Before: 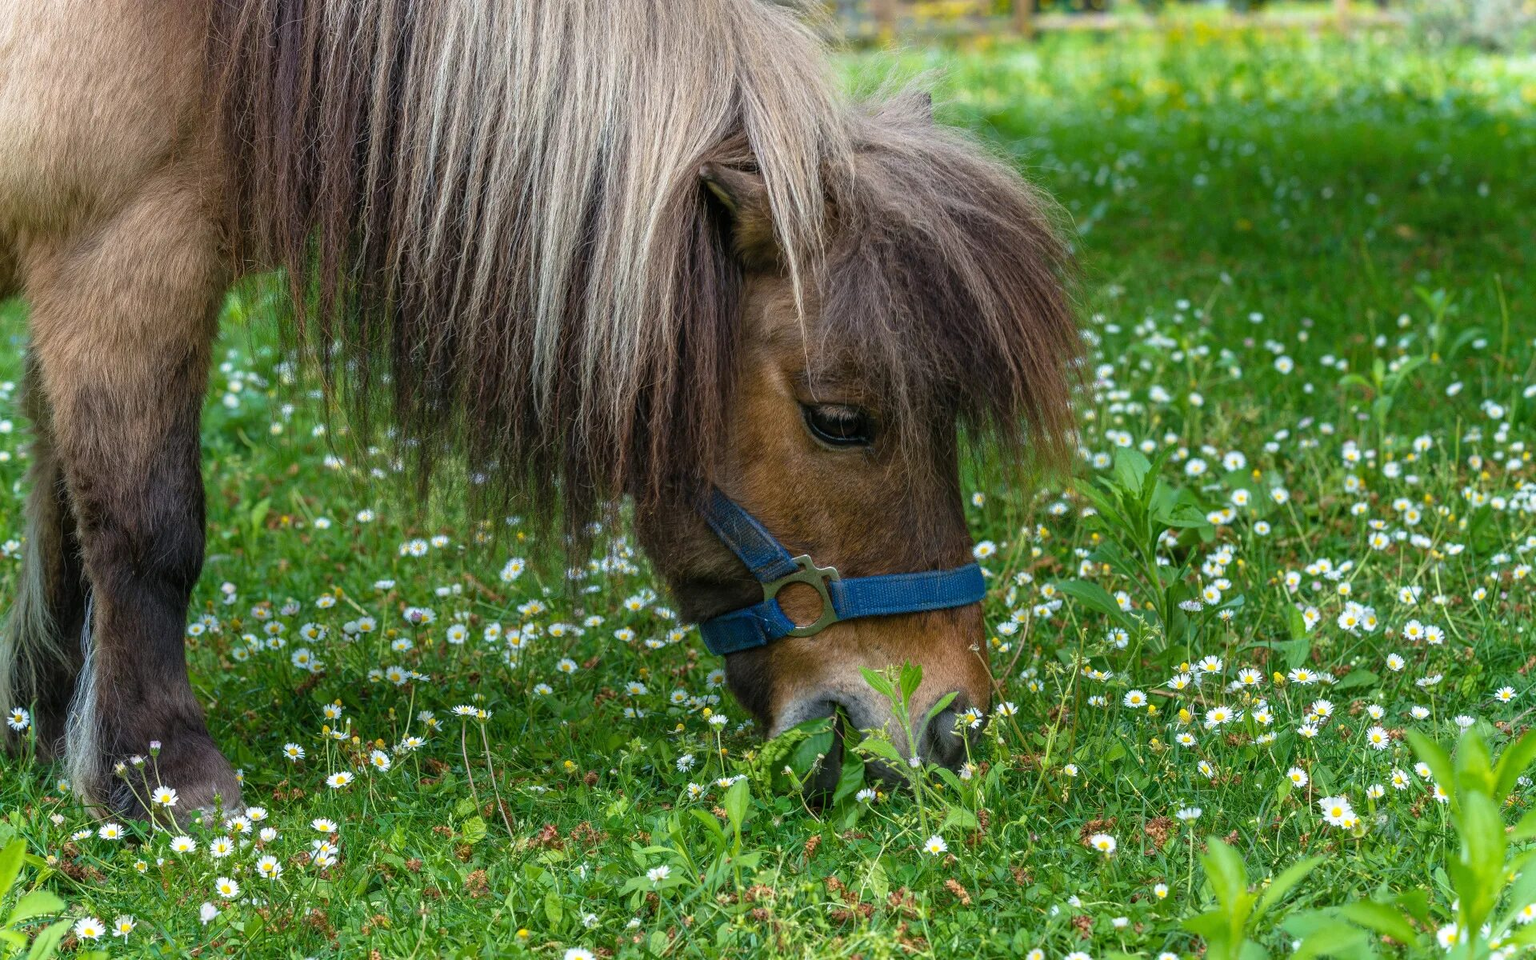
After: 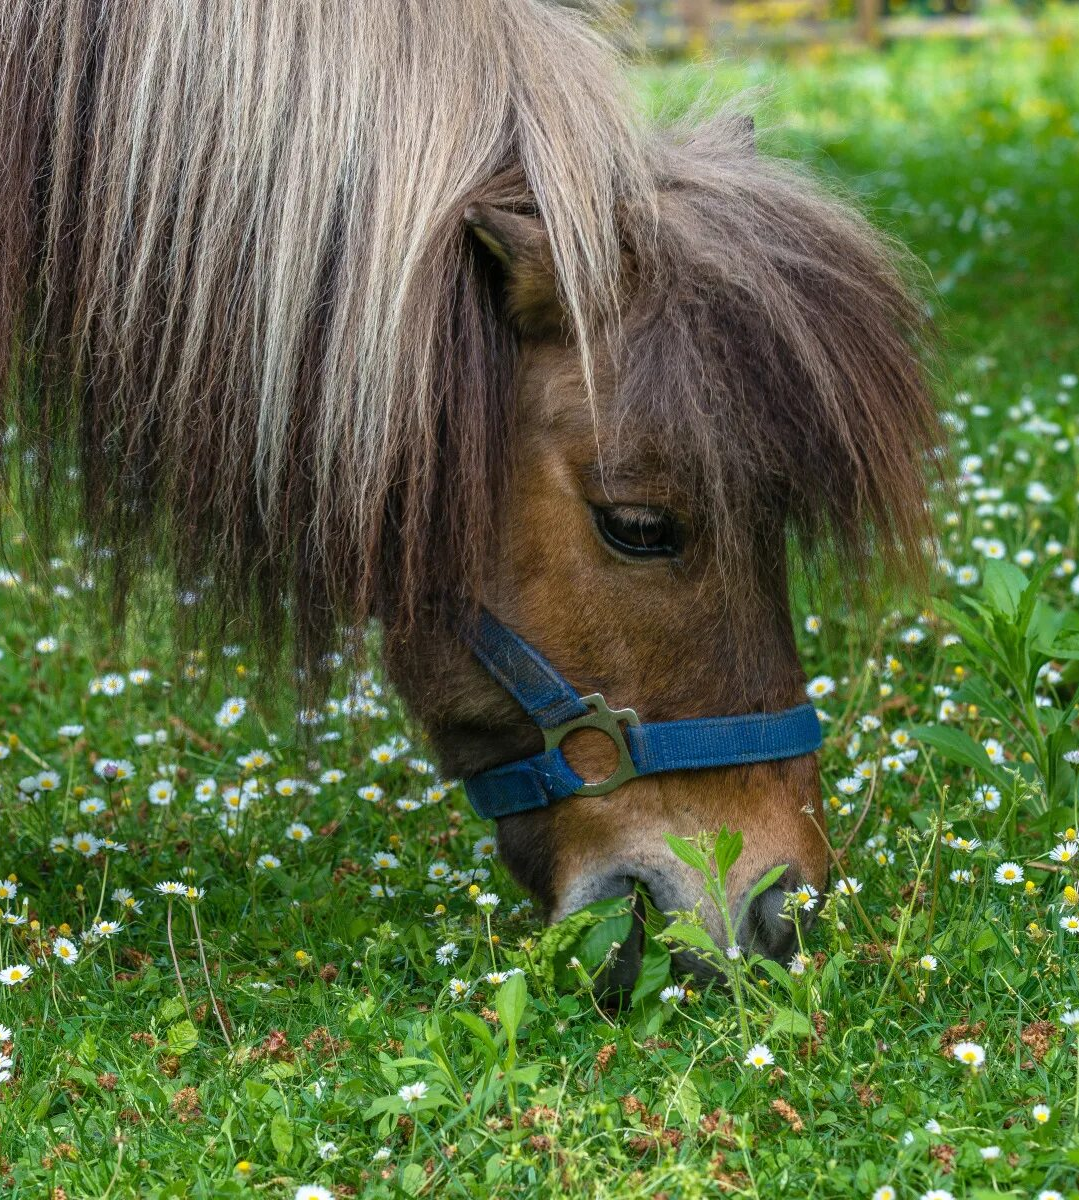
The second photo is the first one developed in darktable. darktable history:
crop: left 21.37%, right 22.428%
